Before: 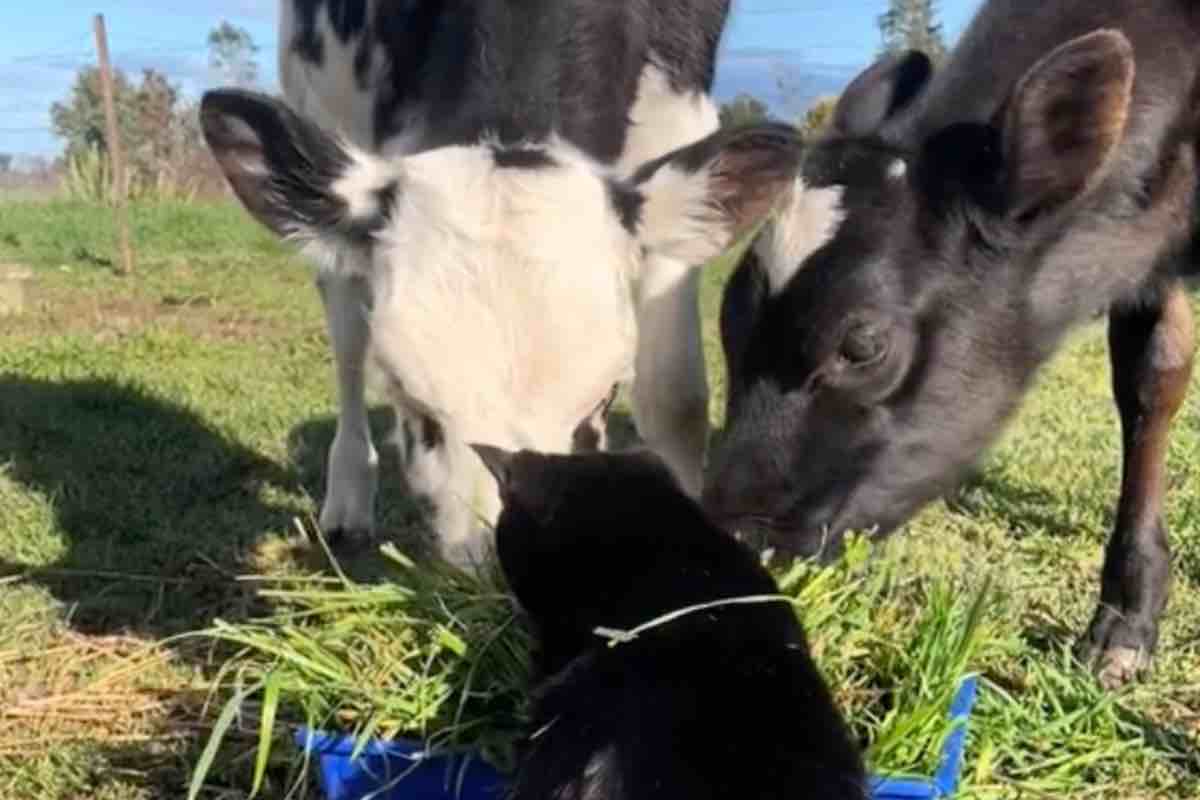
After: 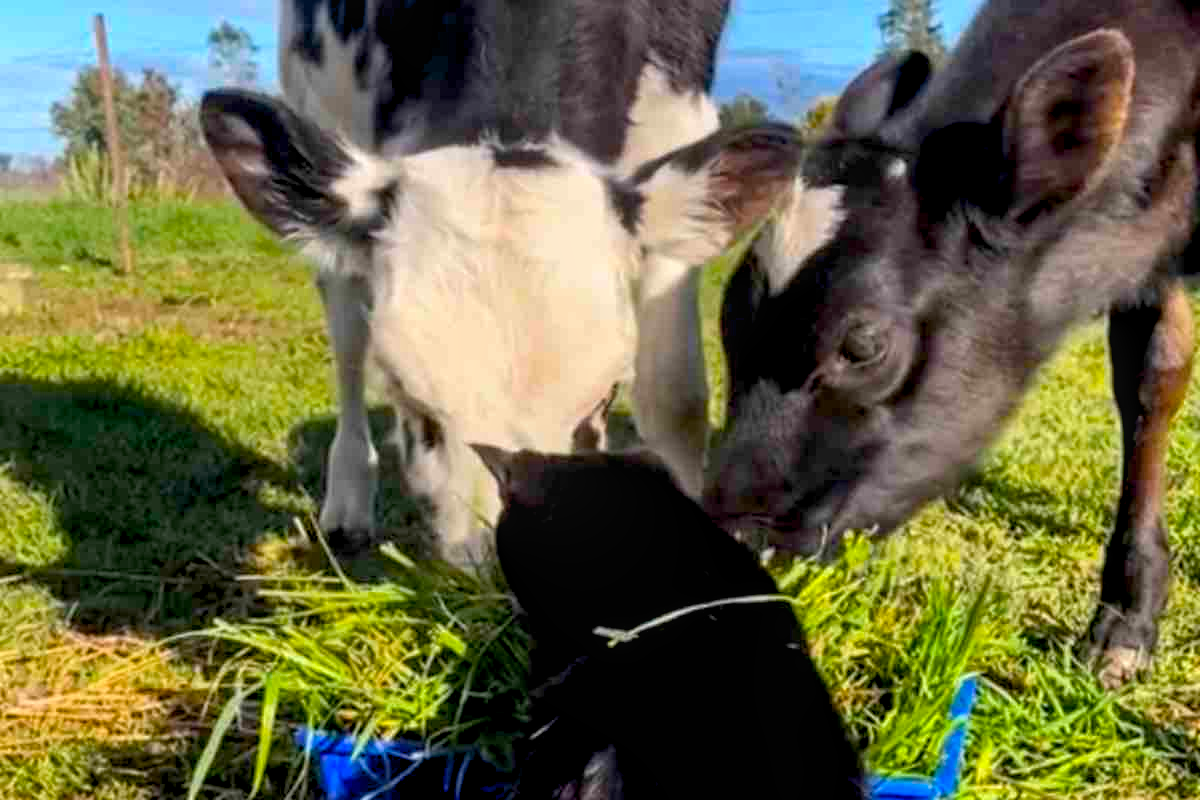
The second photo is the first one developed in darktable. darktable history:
local contrast: on, module defaults
color balance rgb: global offset › luminance -0.836%, linear chroma grading › global chroma 15.349%, perceptual saturation grading › global saturation 15.055%, global vibrance 29.945%
